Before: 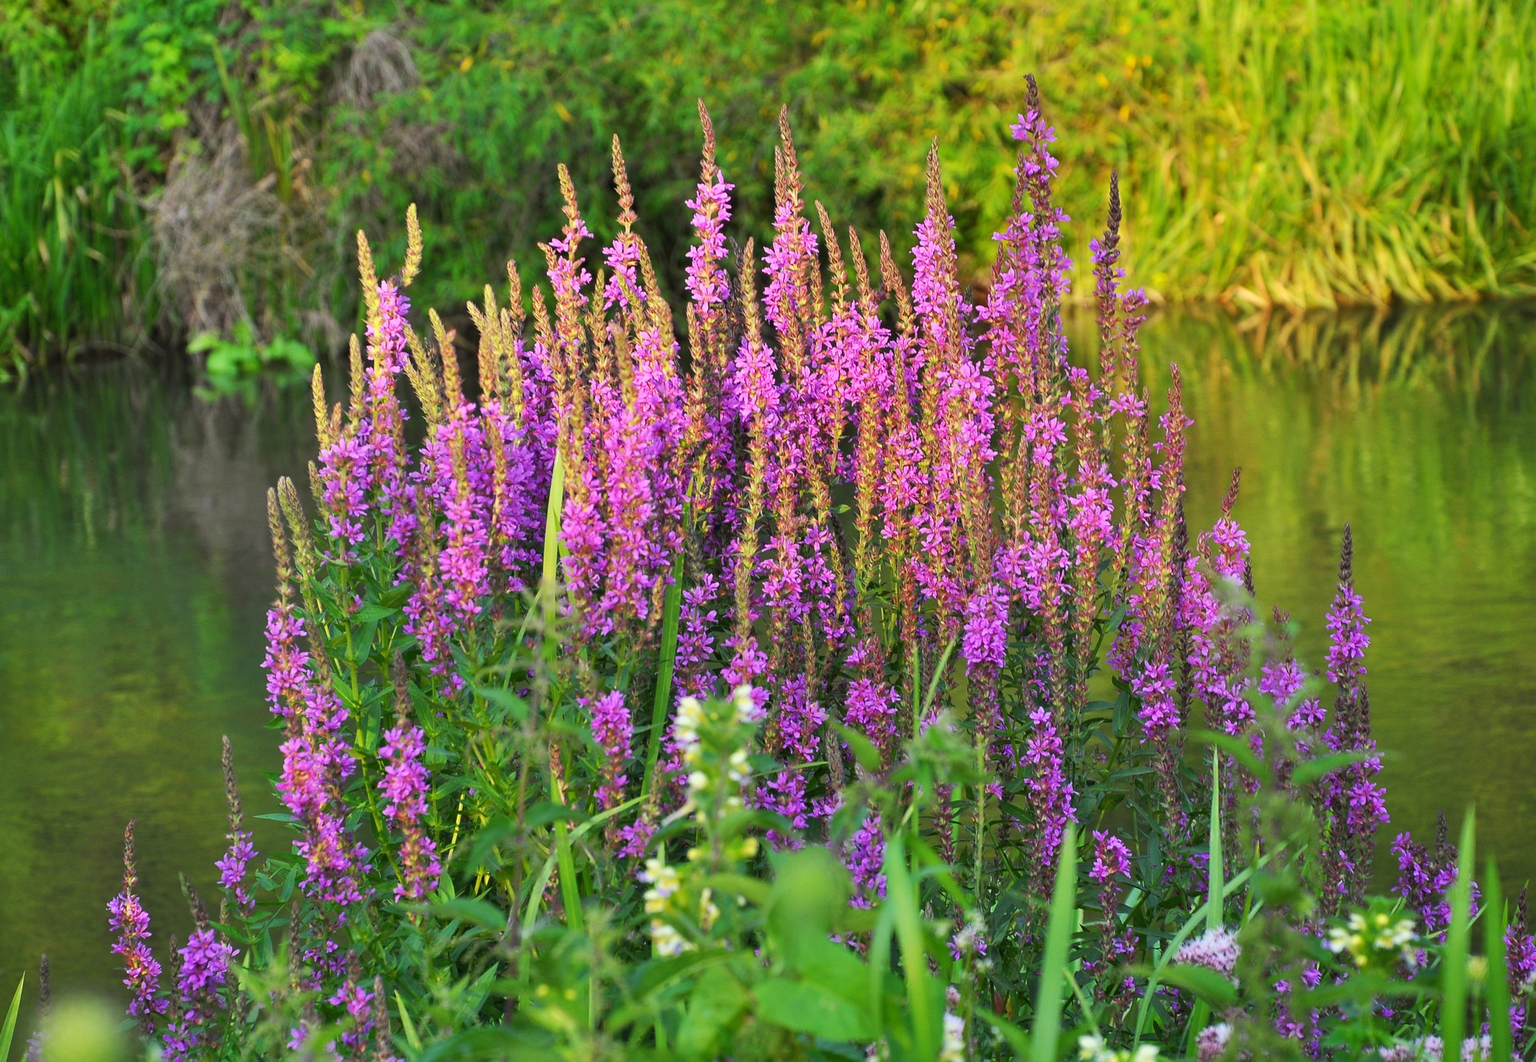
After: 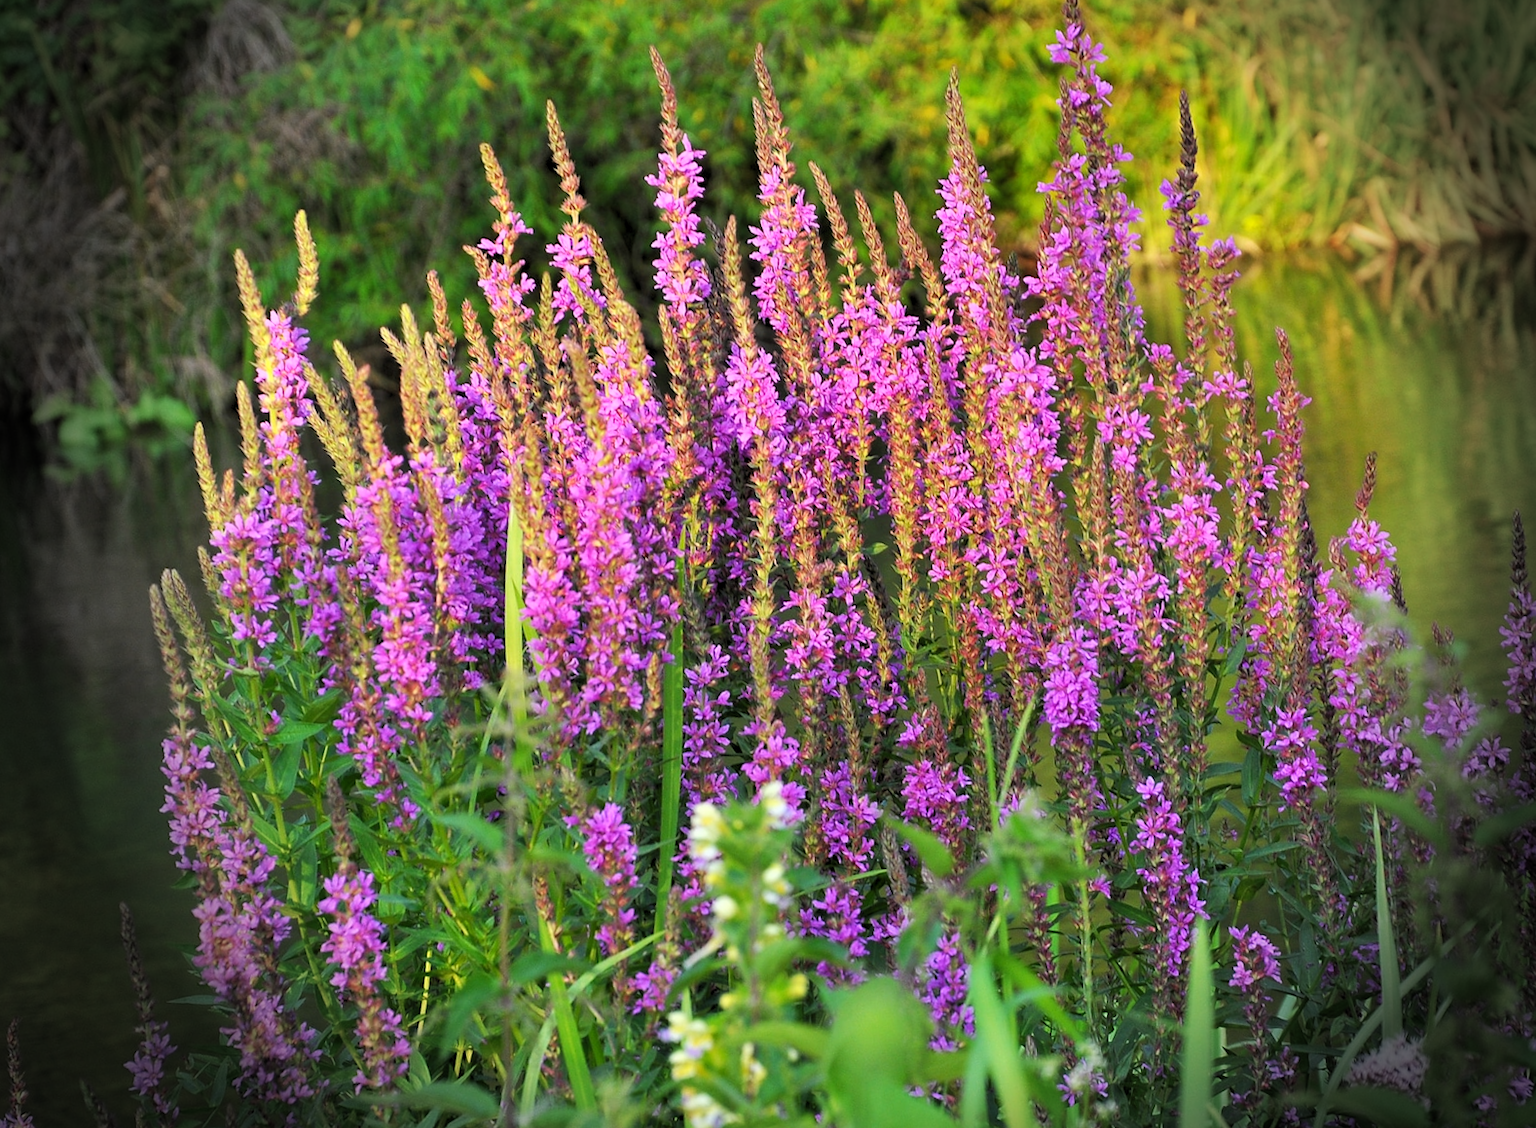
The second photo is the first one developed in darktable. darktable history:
vignetting: fall-off start 76.42%, fall-off radius 27.36%, brightness -0.872, center (0.037, -0.09), width/height ratio 0.971
crop and rotate: left 11.831%, top 11.346%, right 13.429%, bottom 13.899%
rotate and perspective: rotation -4.98°, automatic cropping off
levels: levels [0.073, 0.497, 0.972]
